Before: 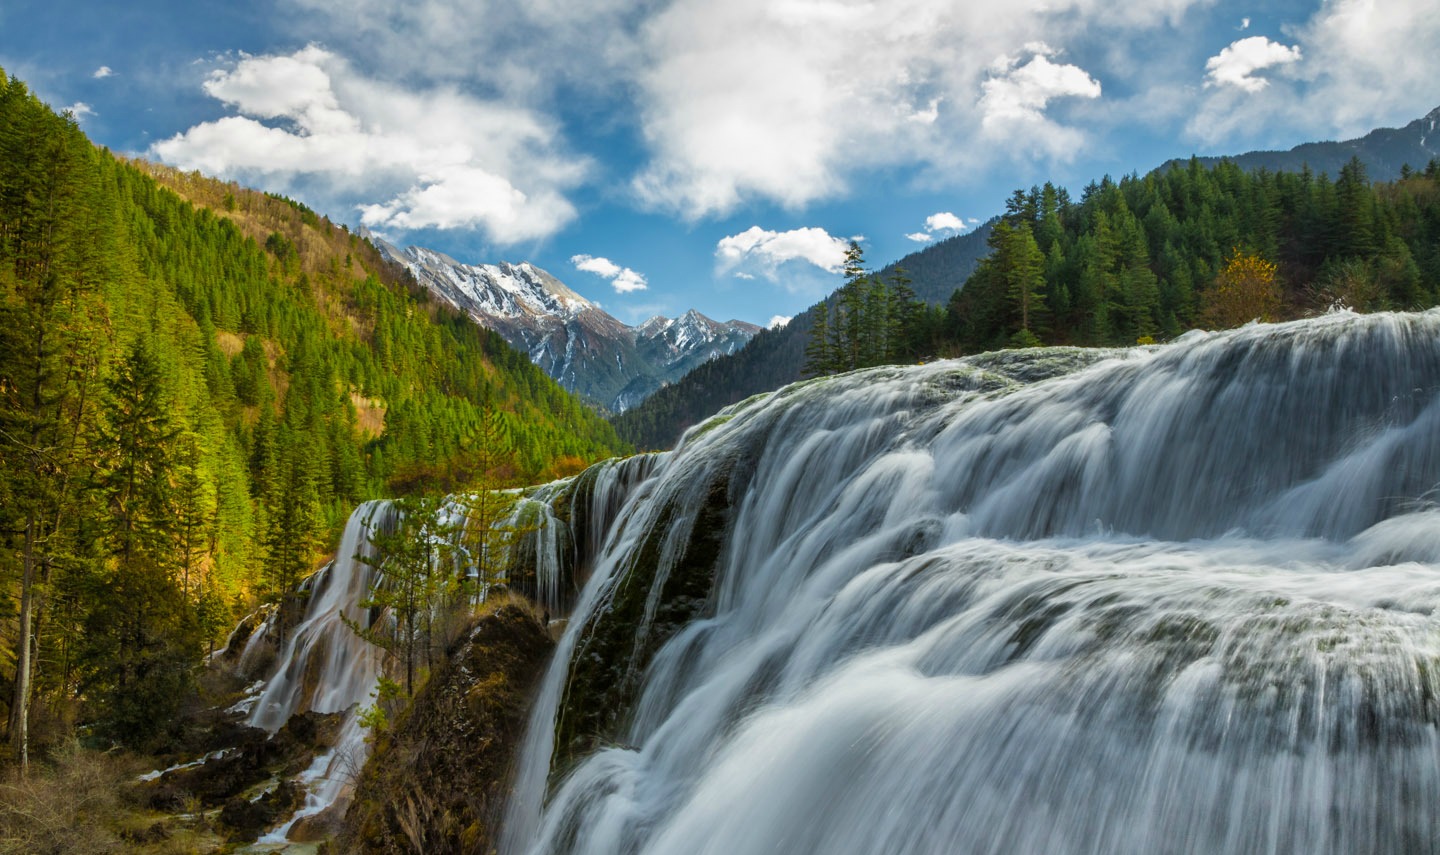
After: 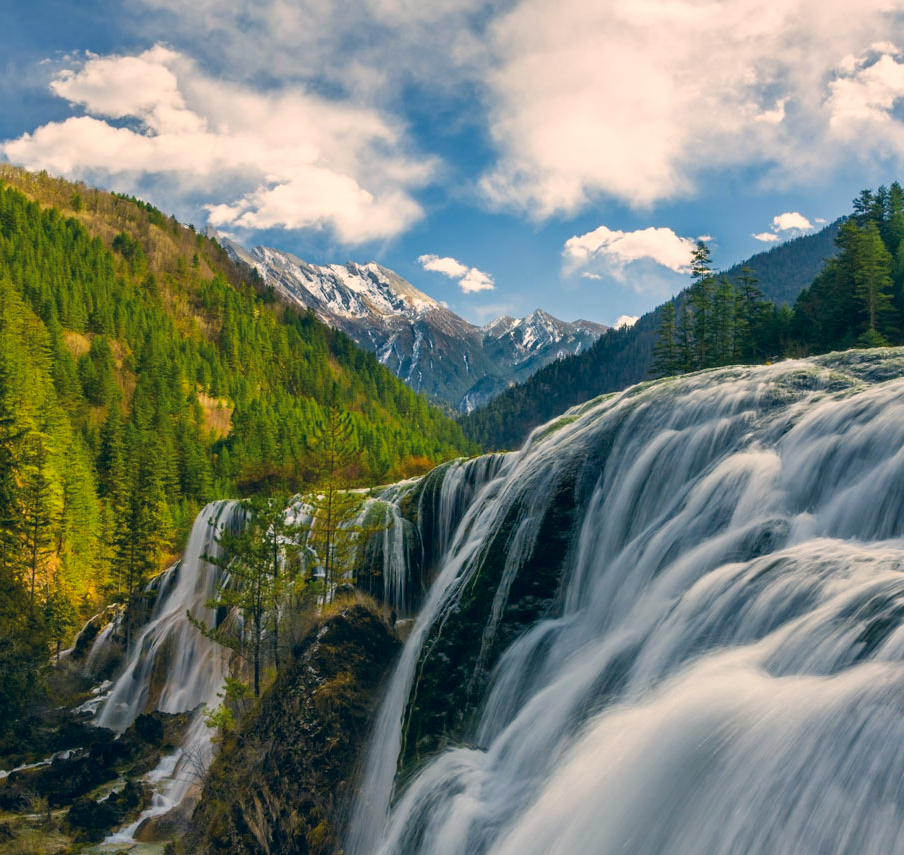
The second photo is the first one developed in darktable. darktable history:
color correction: highlights a* 10.32, highlights b* 14.66, shadows a* -9.59, shadows b* -15.02
crop: left 10.644%, right 26.528%
